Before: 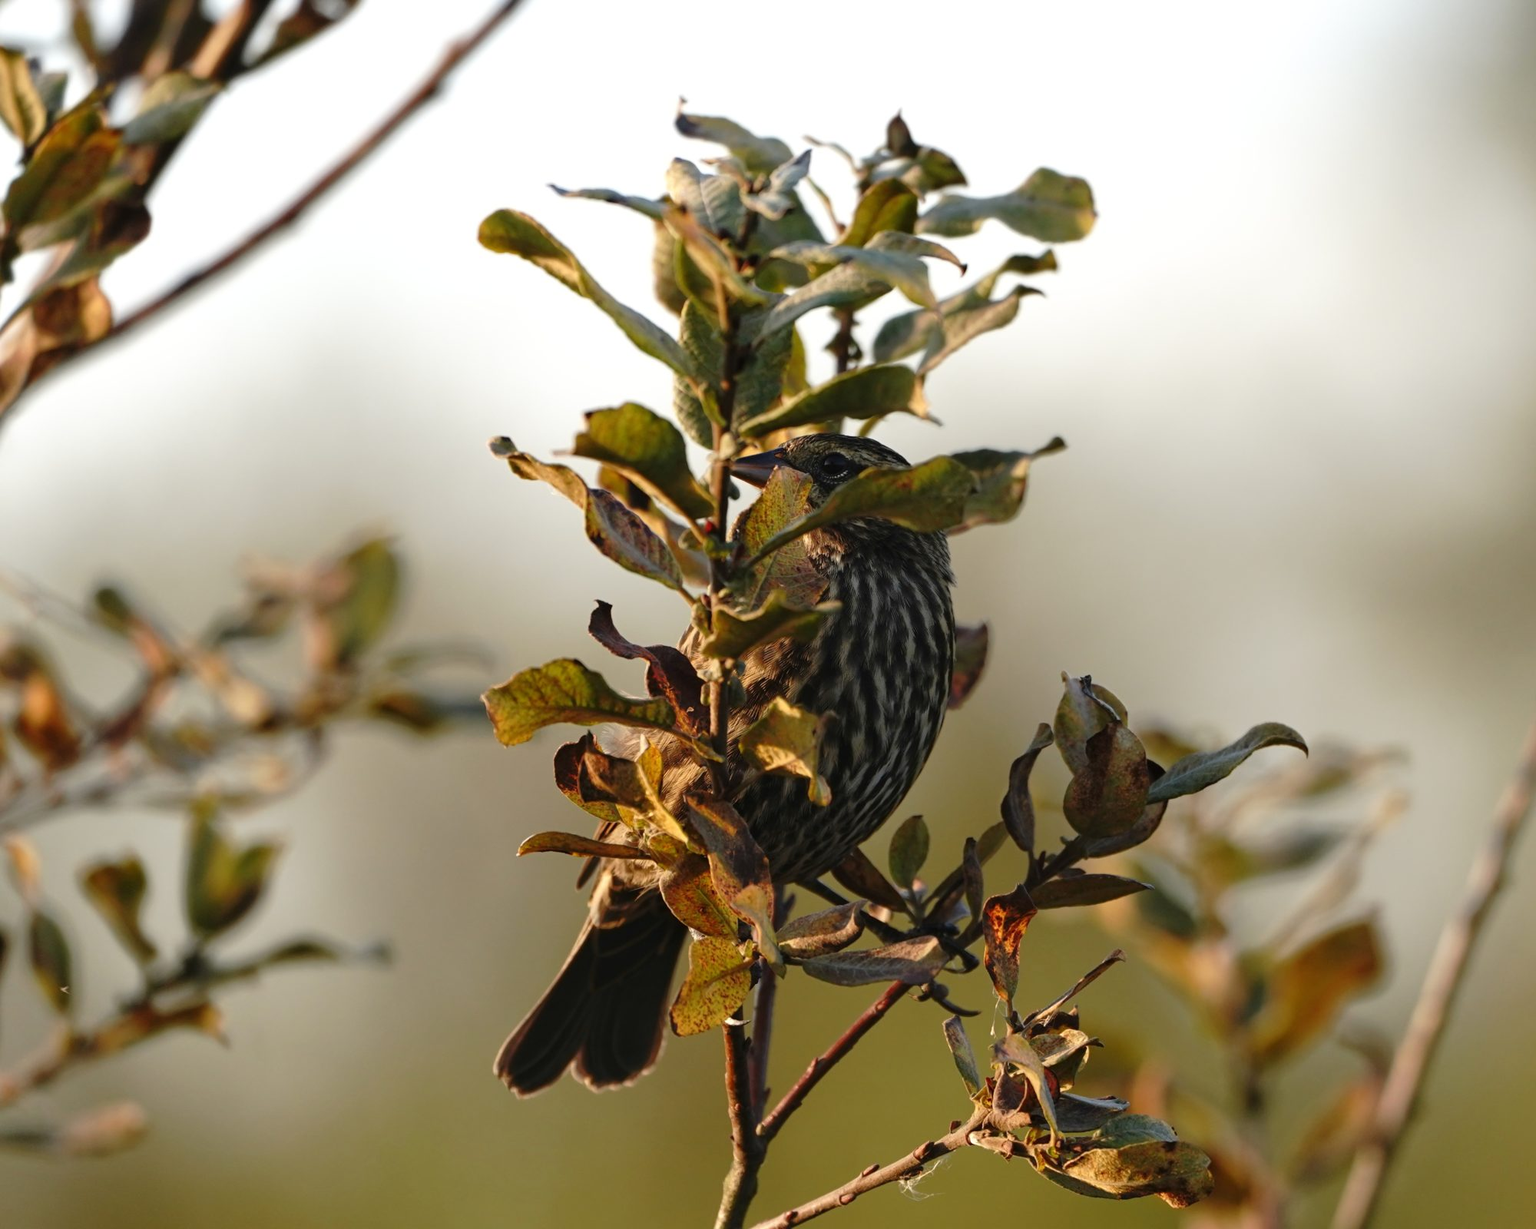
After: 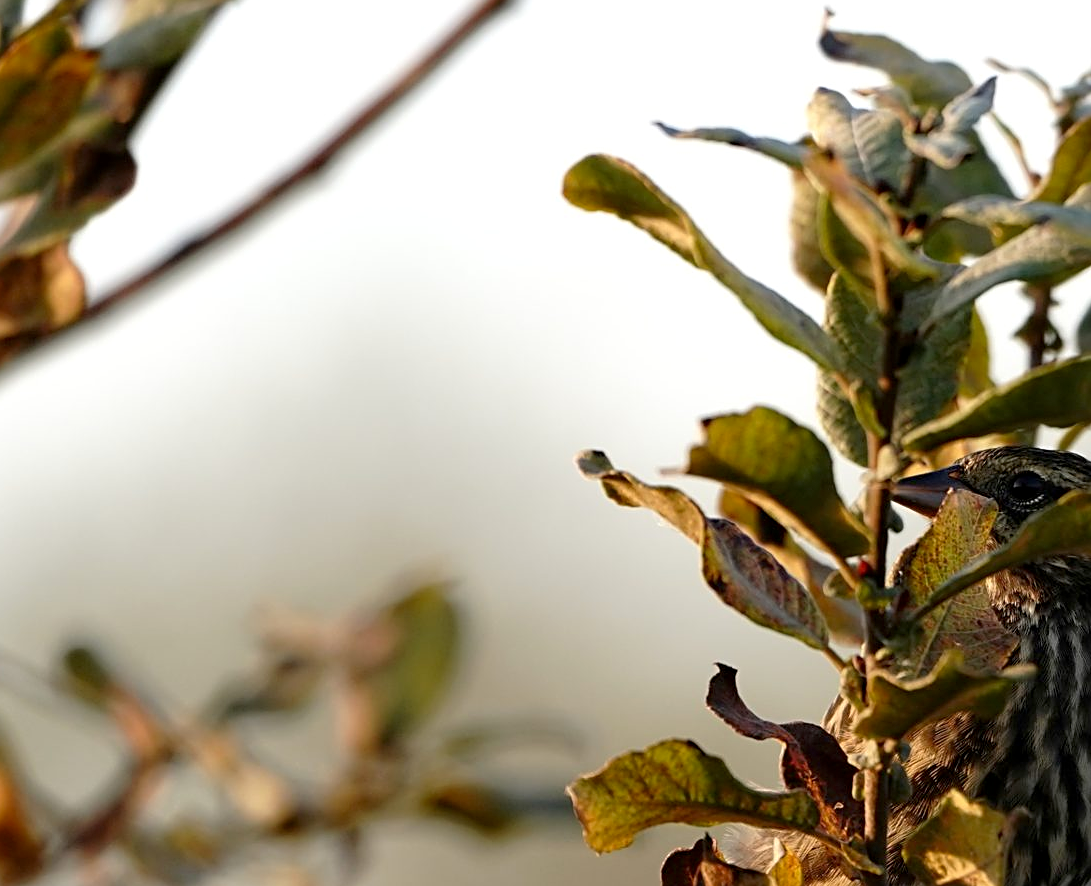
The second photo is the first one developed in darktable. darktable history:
exposure: black level correction 0.005, exposure 0.016 EV, compensate exposure bias true, compensate highlight preservation false
sharpen: on, module defaults
crop and rotate: left 3.035%, top 7.463%, right 42.398%, bottom 37.106%
